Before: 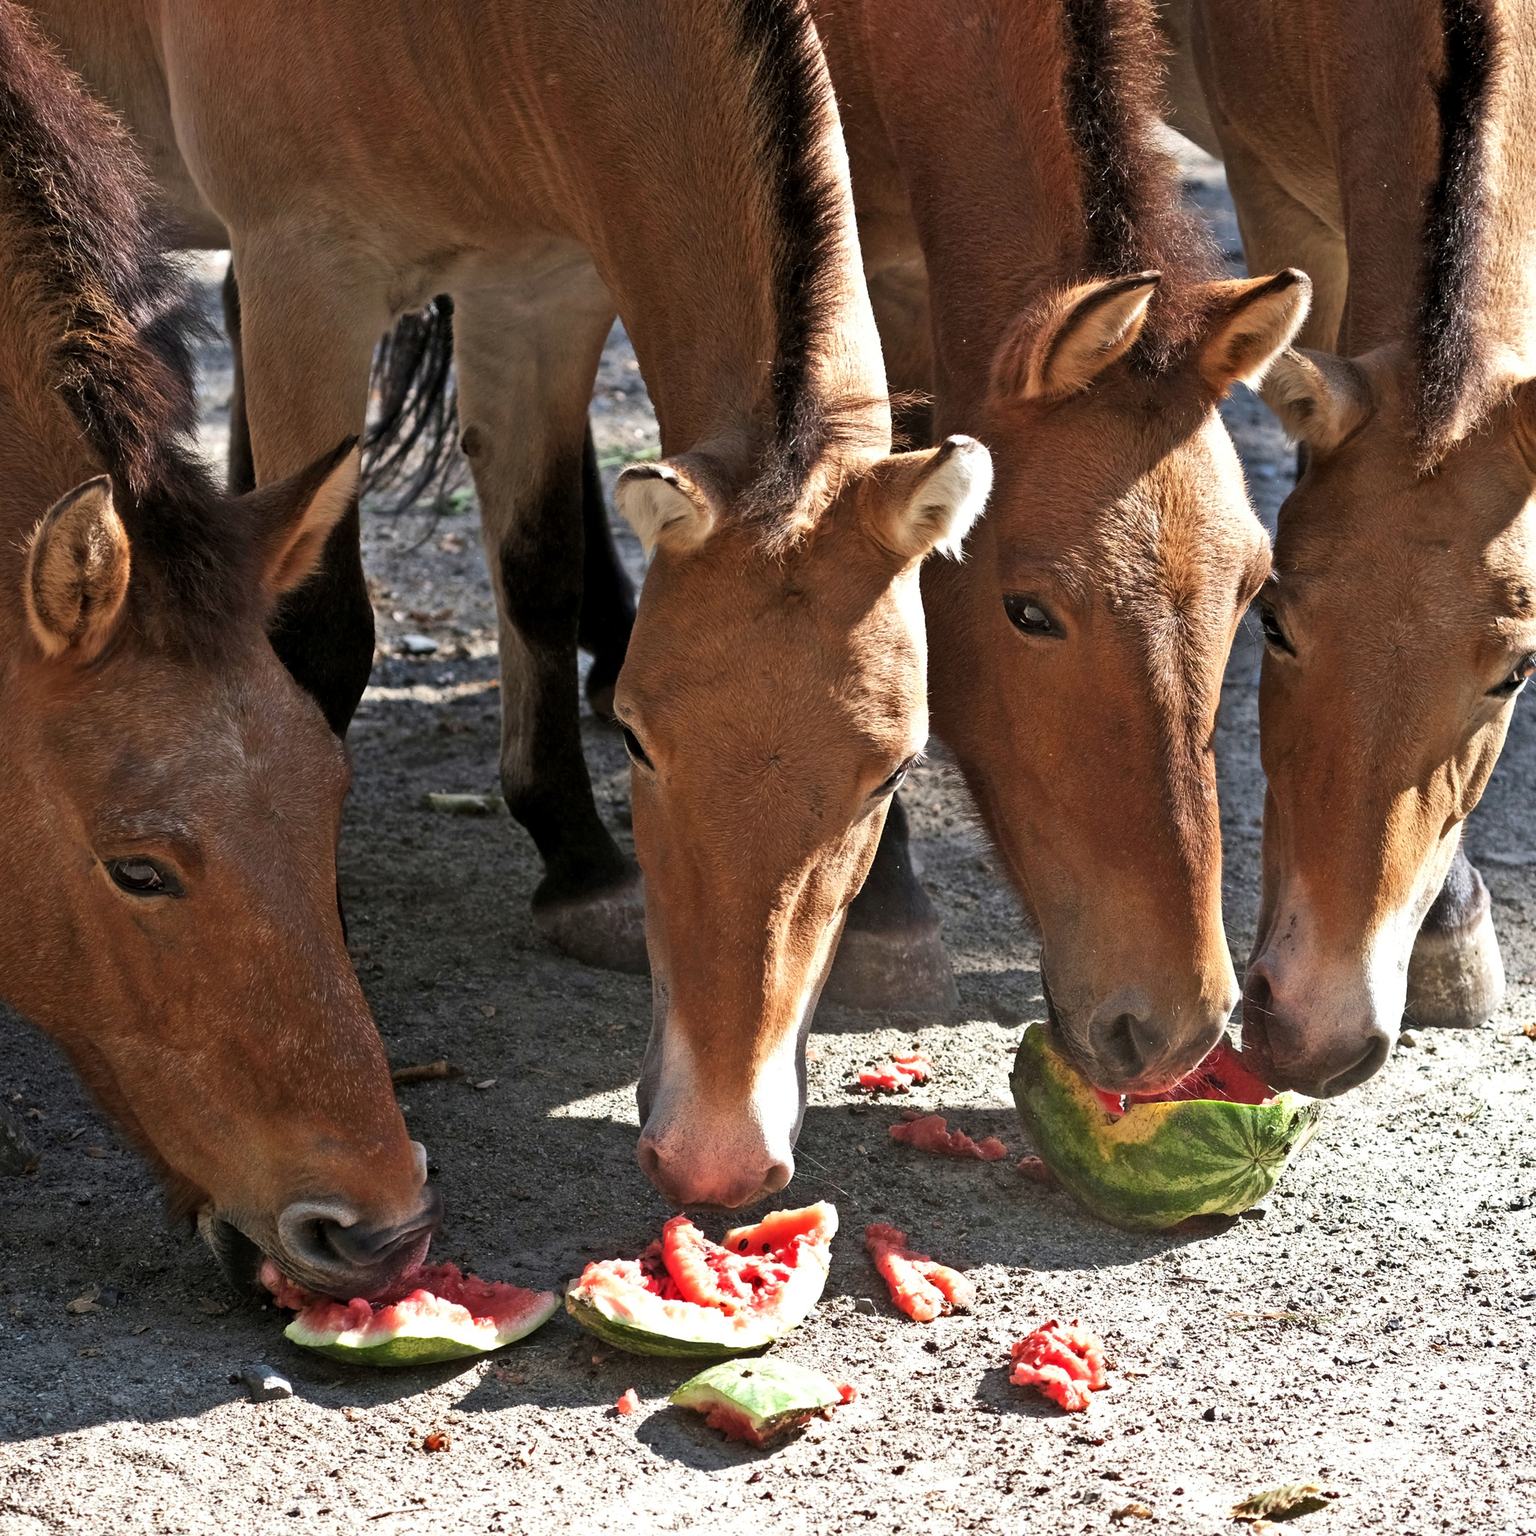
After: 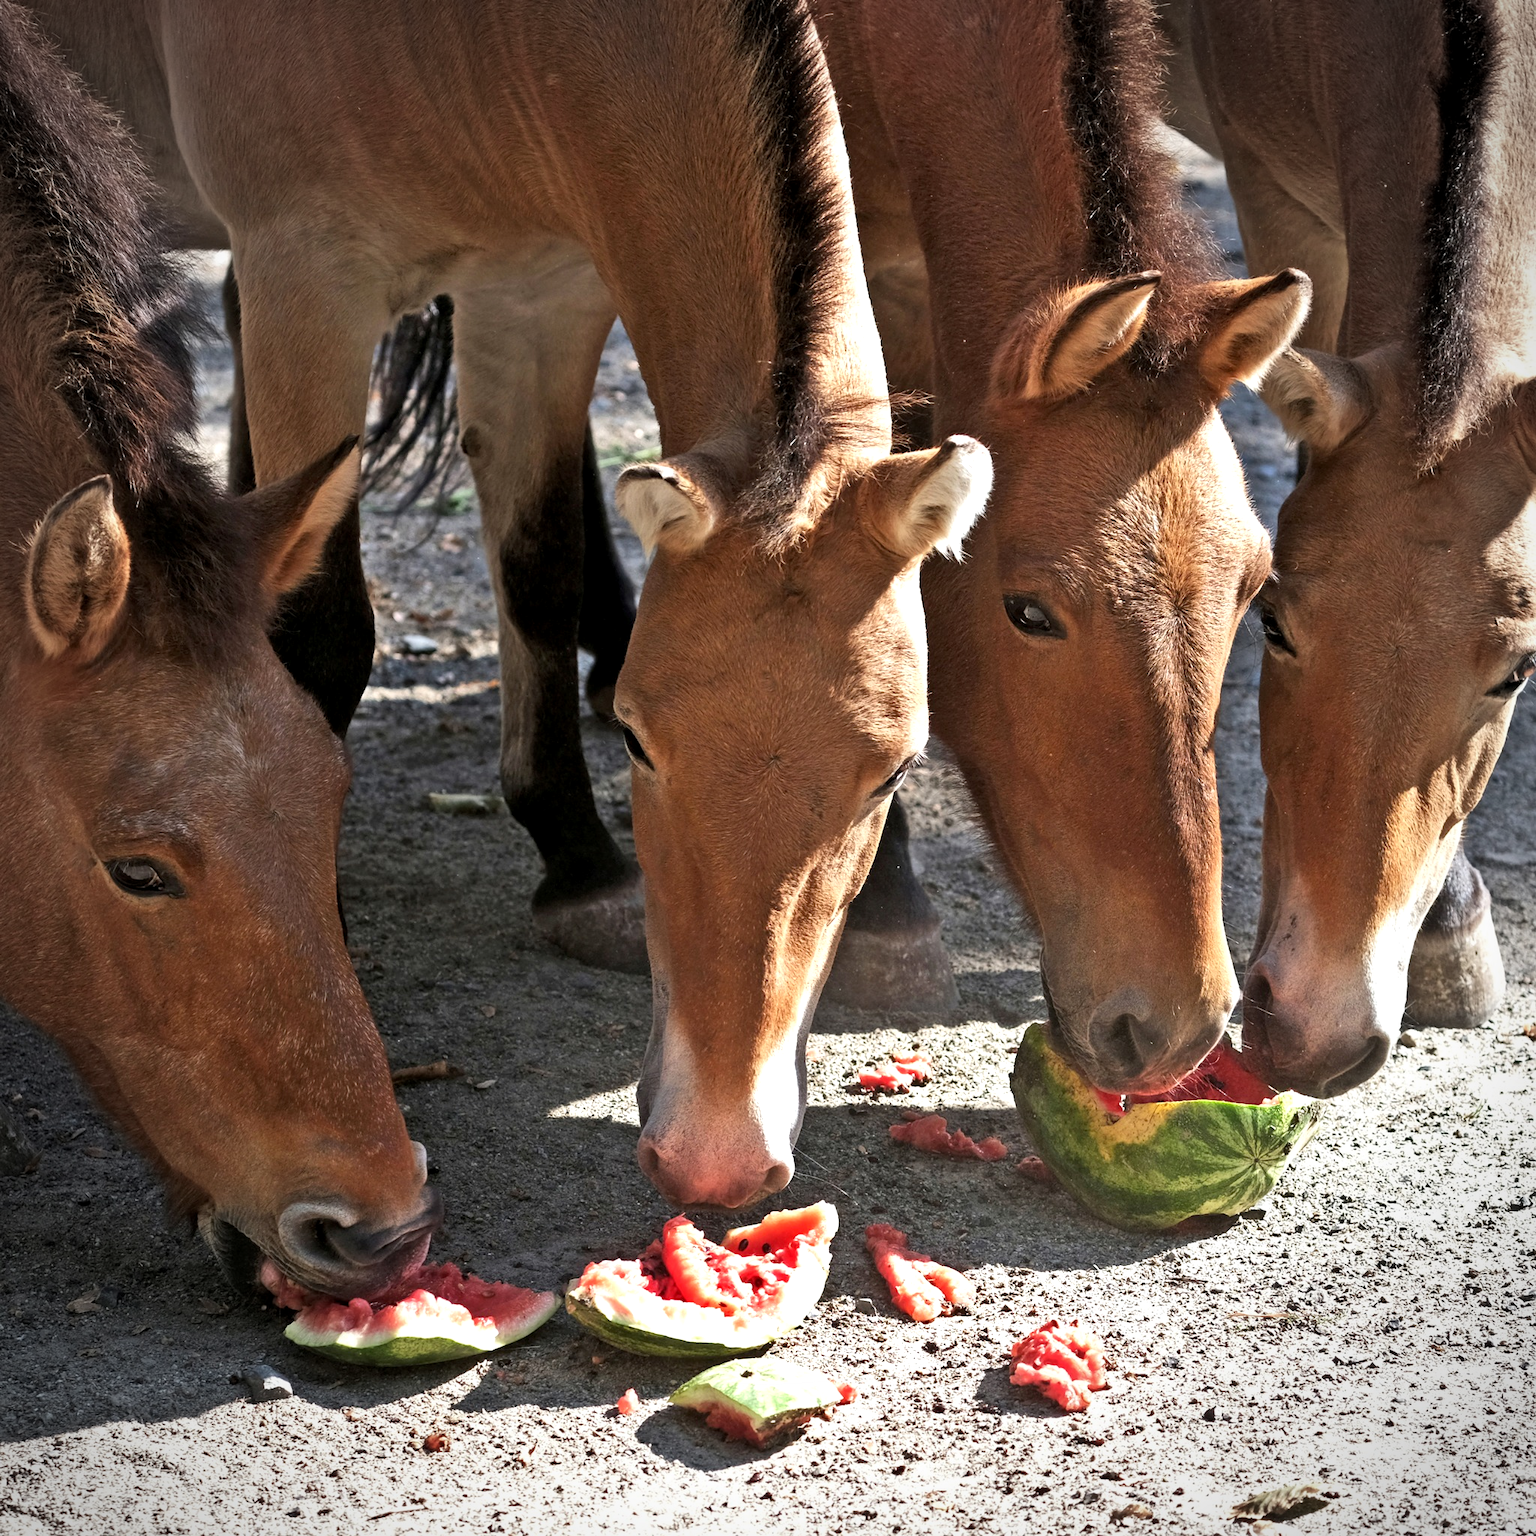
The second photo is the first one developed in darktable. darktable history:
exposure: black level correction 0.001, exposure 0.191 EV, compensate highlight preservation false
vignetting: unbound false
